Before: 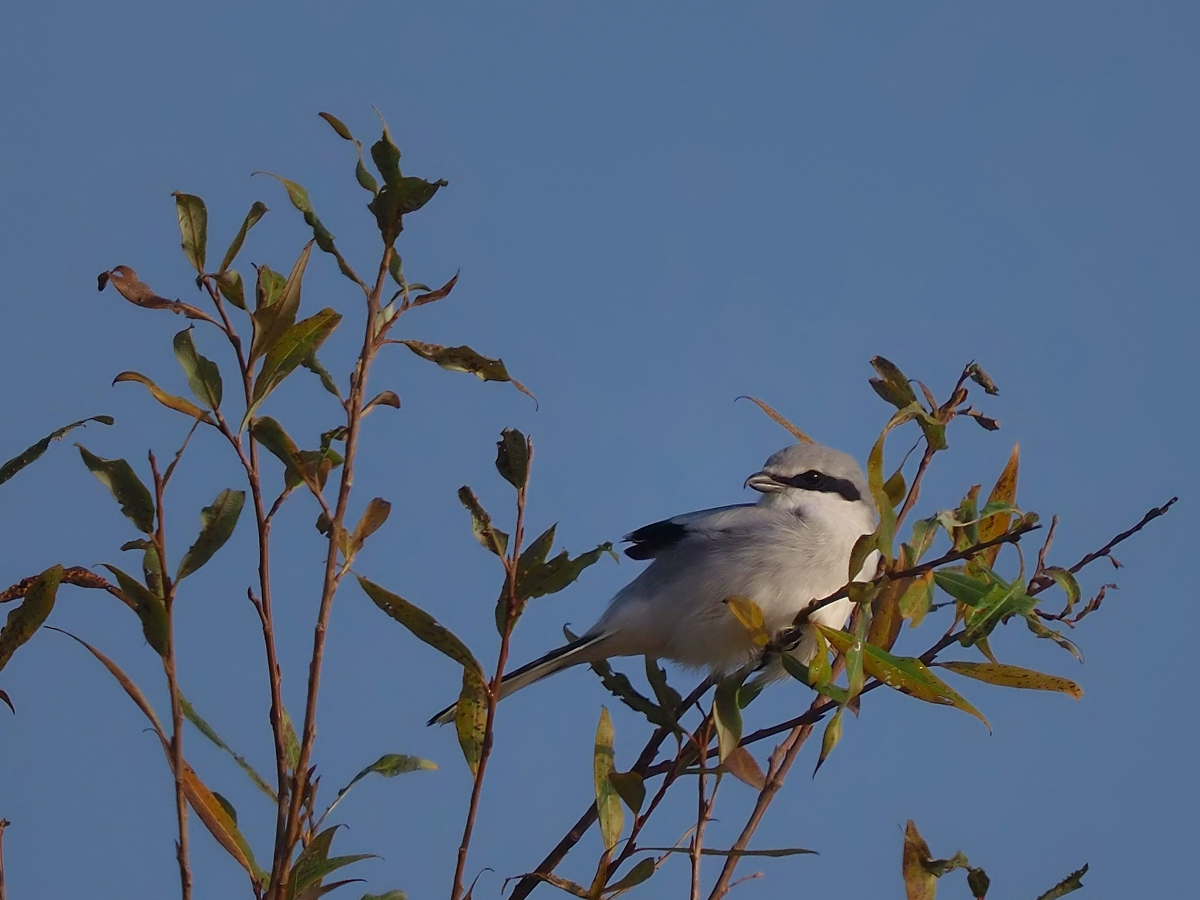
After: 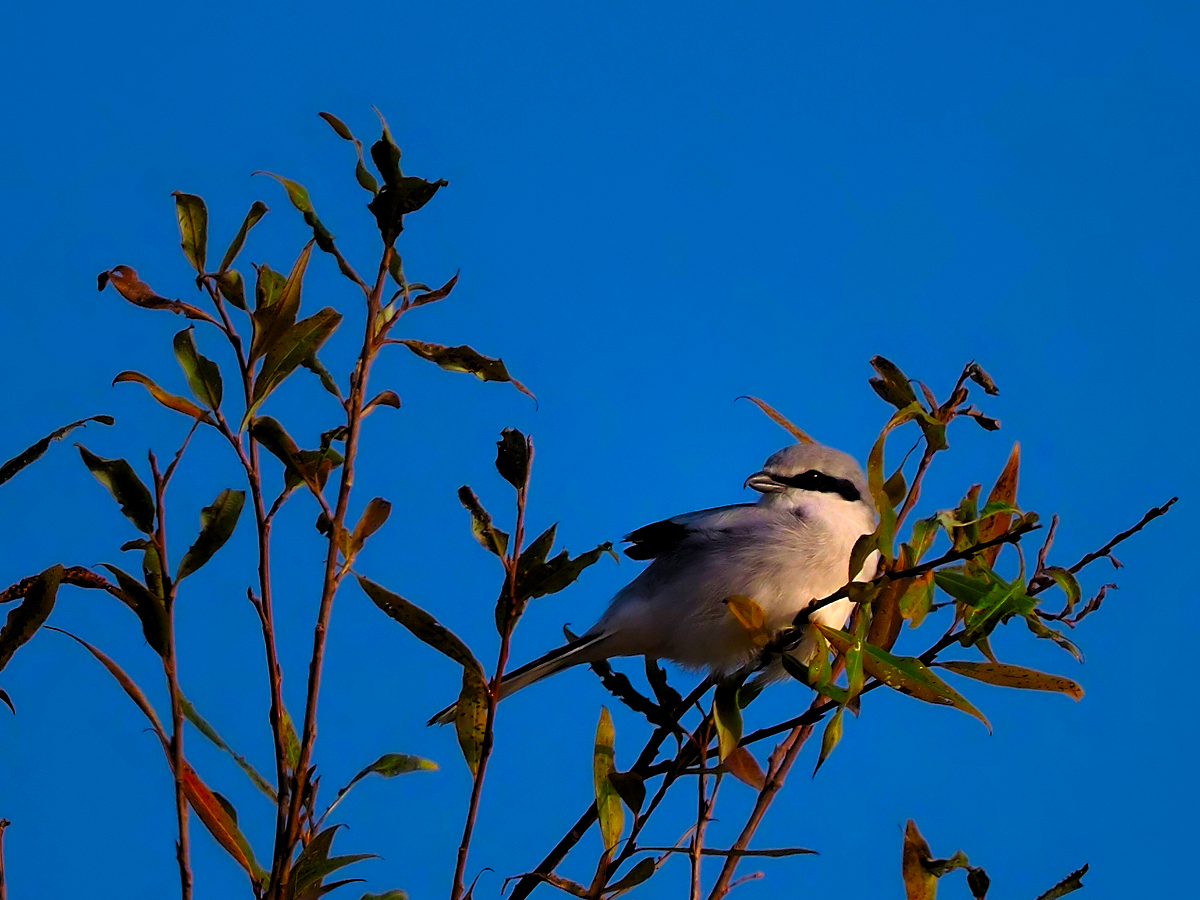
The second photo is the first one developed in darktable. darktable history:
color correction: highlights a* 1.57, highlights b* -1.72, saturation 2.54
levels: levels [0.129, 0.519, 0.867]
